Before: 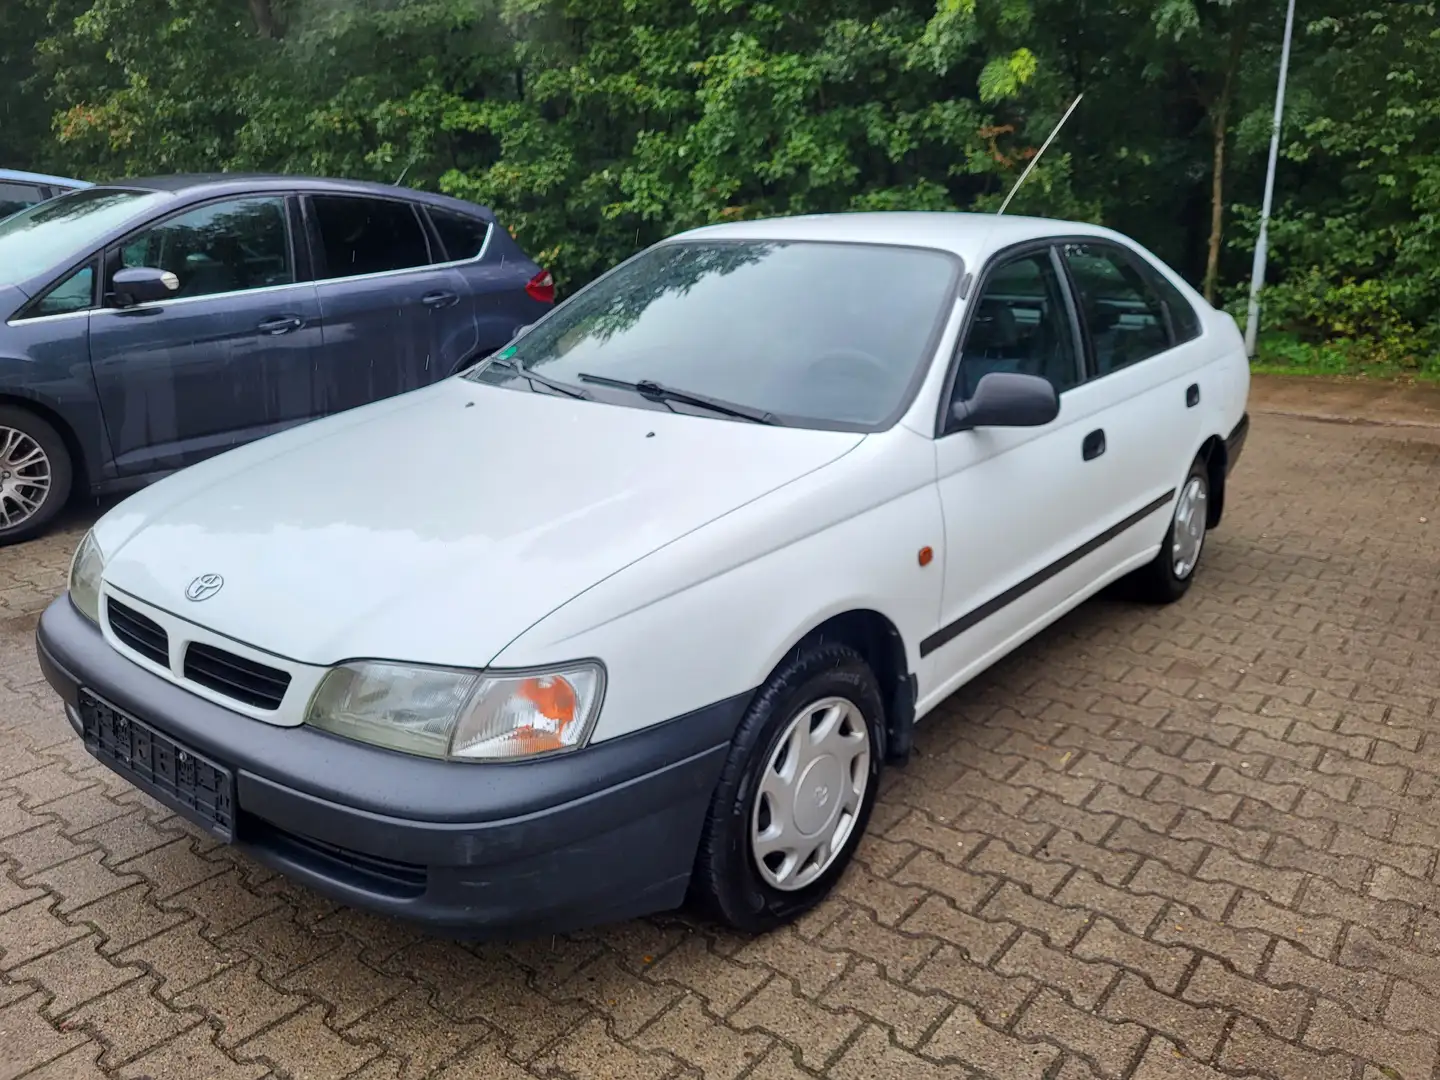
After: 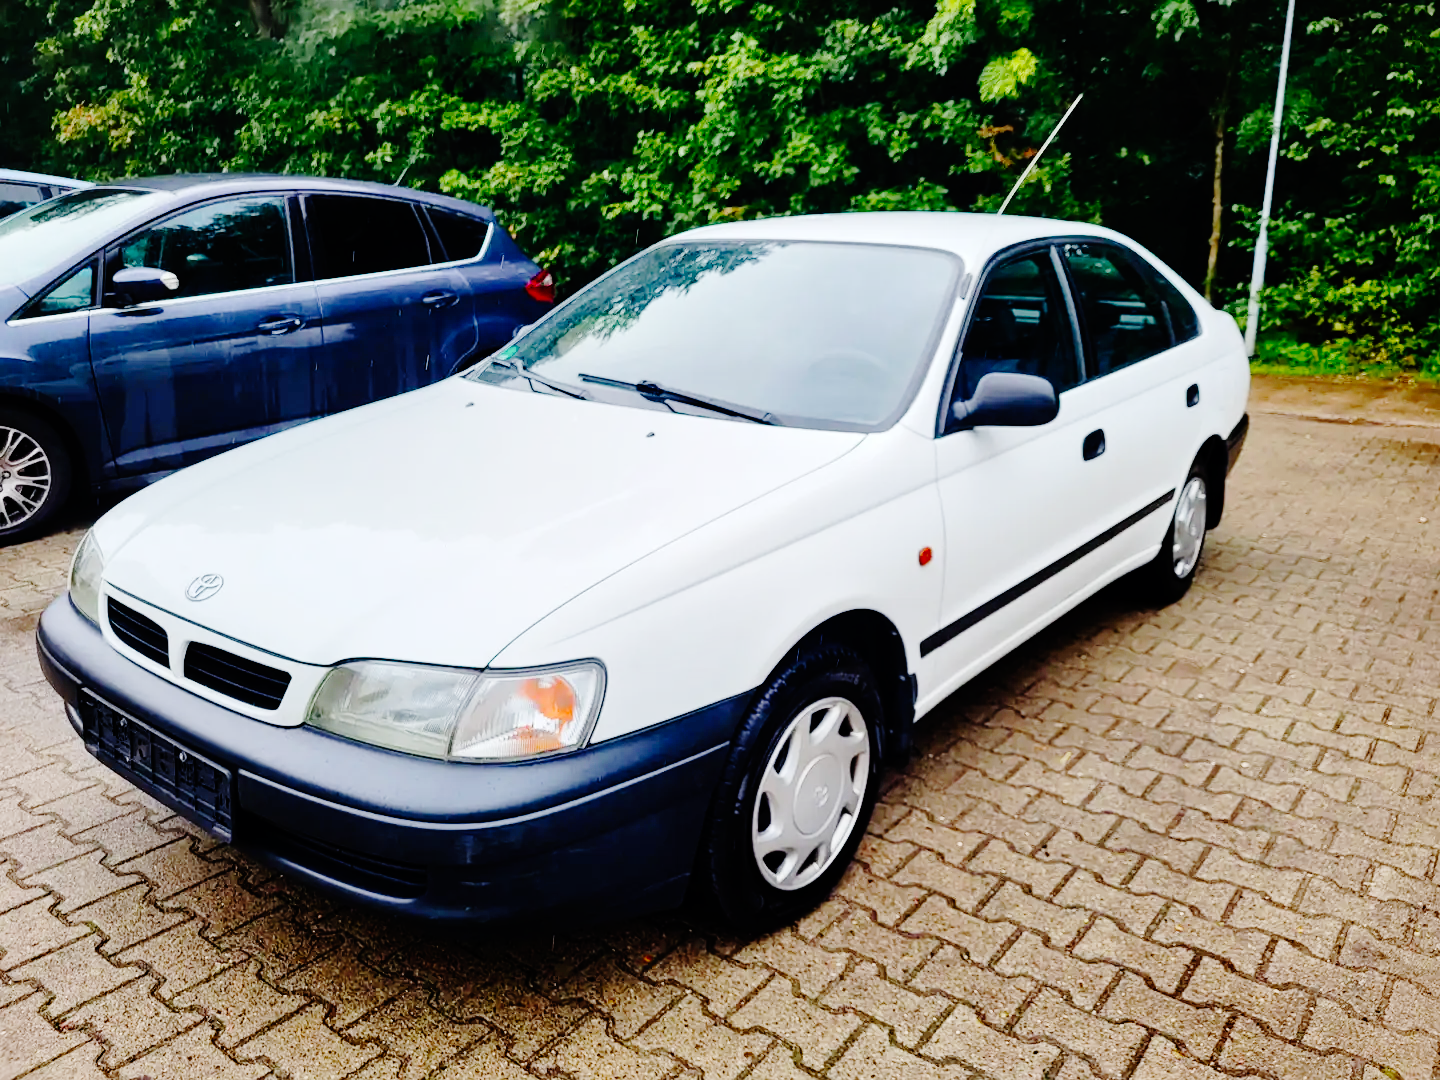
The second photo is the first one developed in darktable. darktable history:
tone equalizer: on, module defaults
base curve: curves: ch0 [(0, 0) (0.036, 0.01) (0.123, 0.254) (0.258, 0.504) (0.507, 0.748) (1, 1)], preserve colors none
